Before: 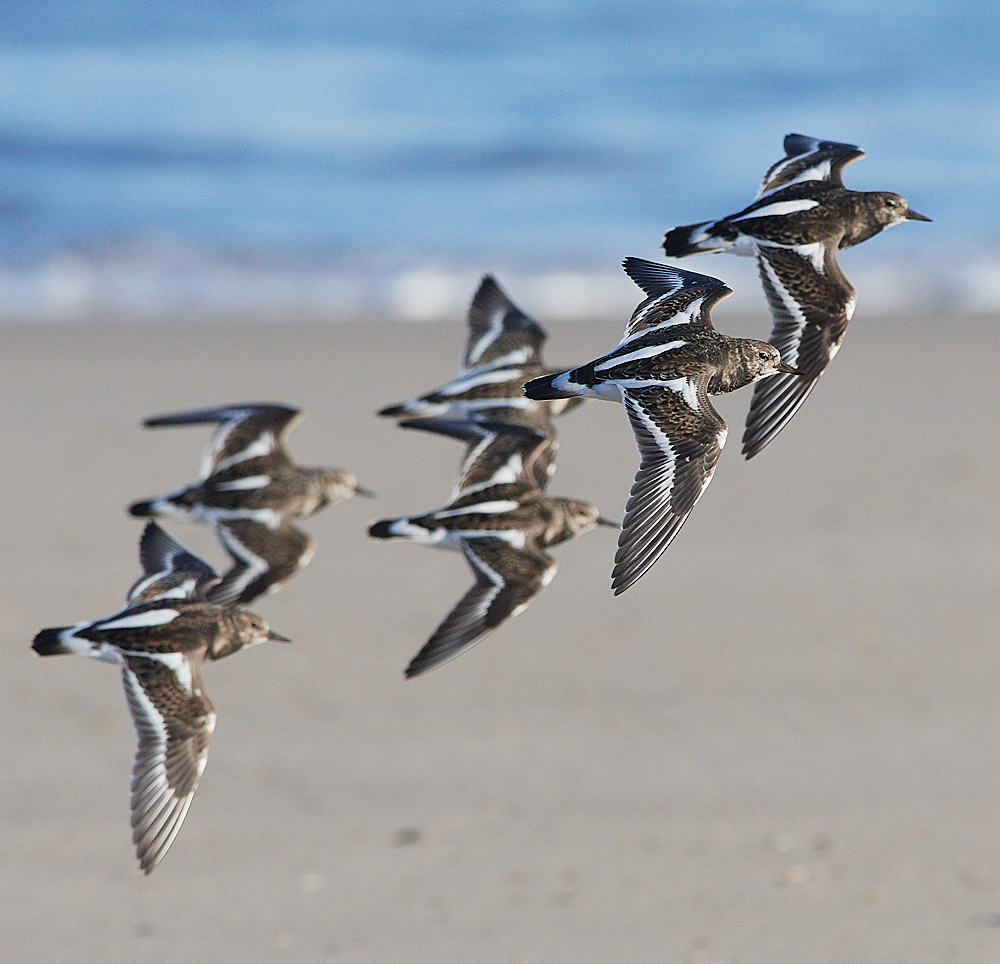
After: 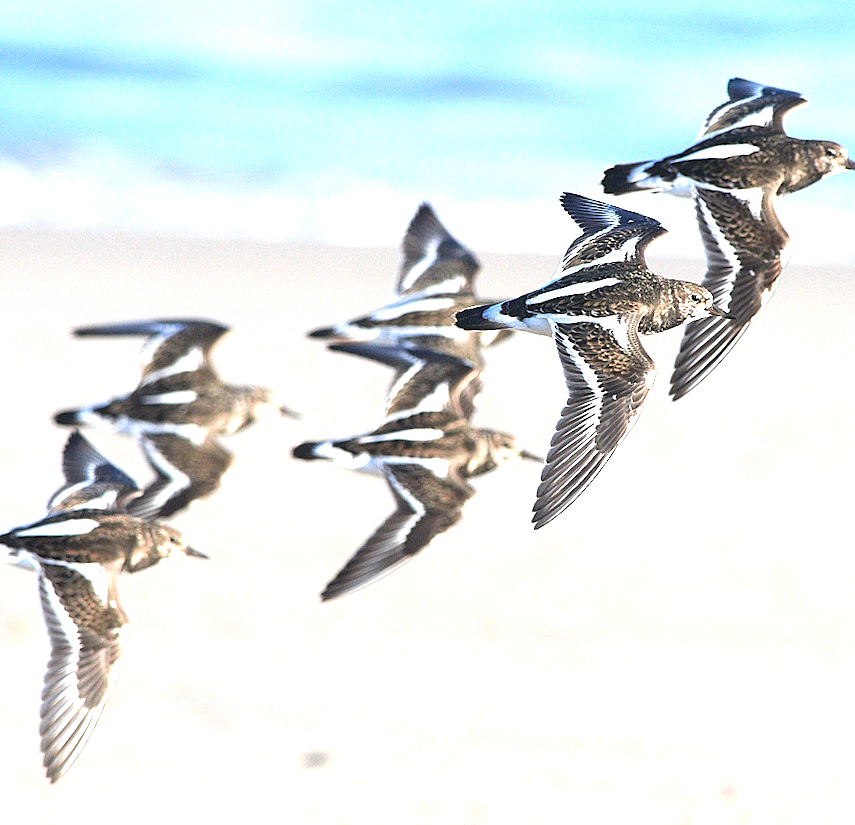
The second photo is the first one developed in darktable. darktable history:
crop and rotate: angle -3.05°, left 5.142%, top 5.189%, right 4.757%, bottom 4.533%
exposure: black level correction 0, exposure 1.453 EV, compensate highlight preservation false
